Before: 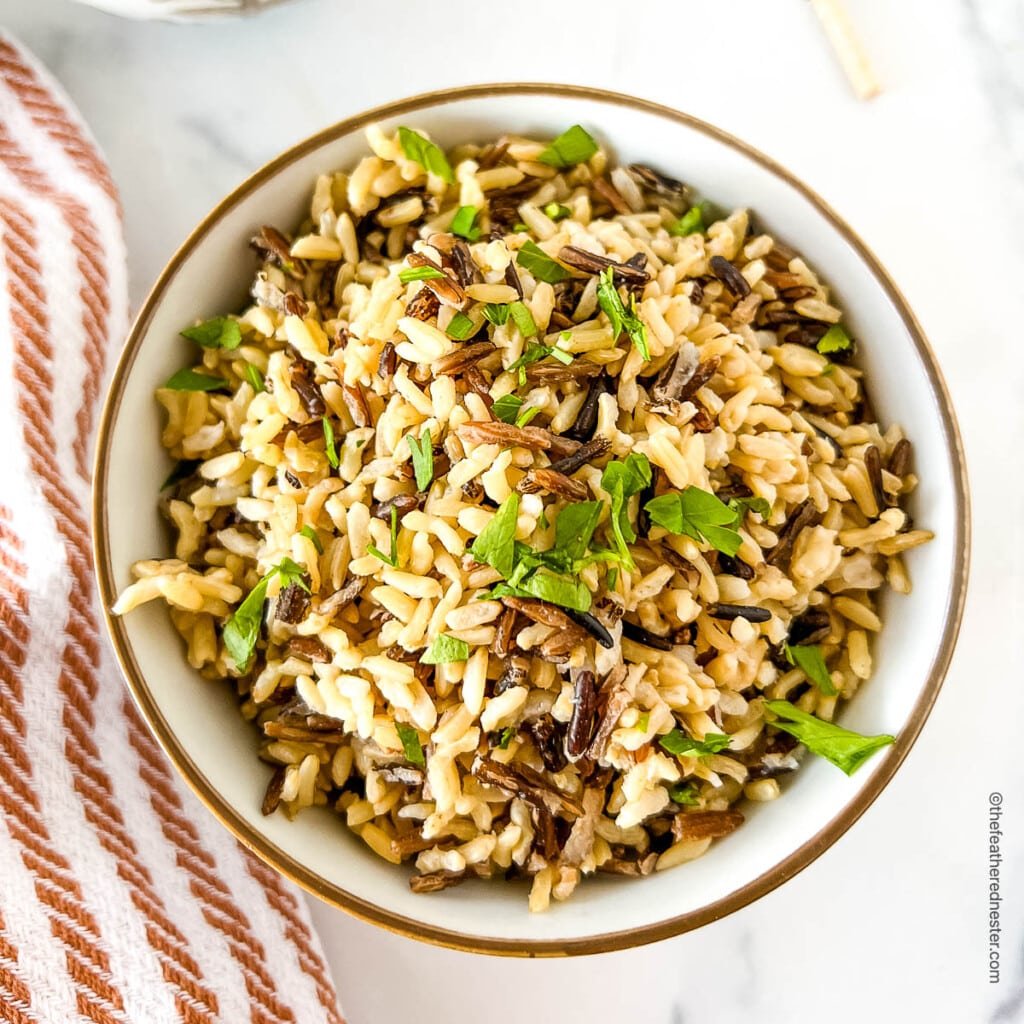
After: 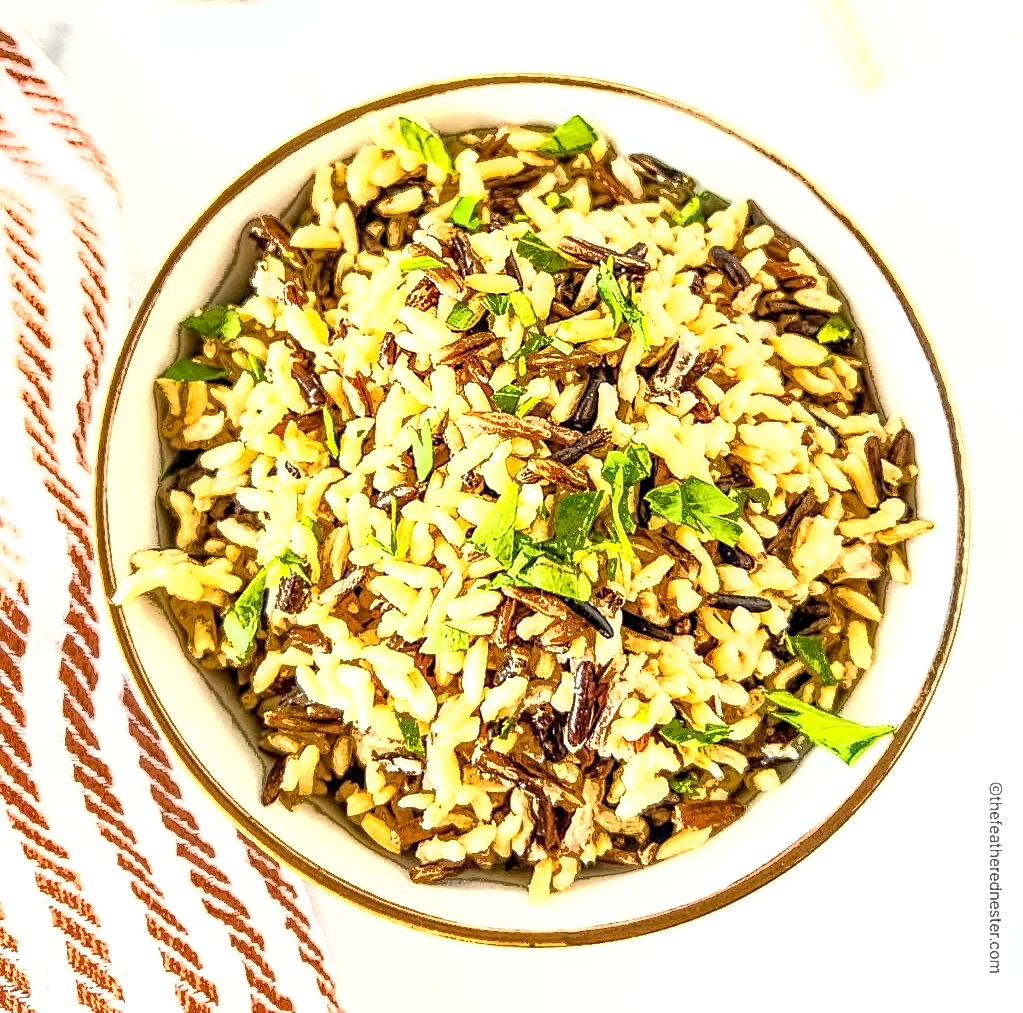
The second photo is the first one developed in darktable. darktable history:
crop: top 1.049%, right 0.001%
local contrast: highlights 59%, detail 145%
sharpen: on, module defaults
fill light: exposure -0.73 EV, center 0.69, width 2.2
exposure: black level correction 0, exposure 1.1 EV, compensate exposure bias true, compensate highlight preservation false
